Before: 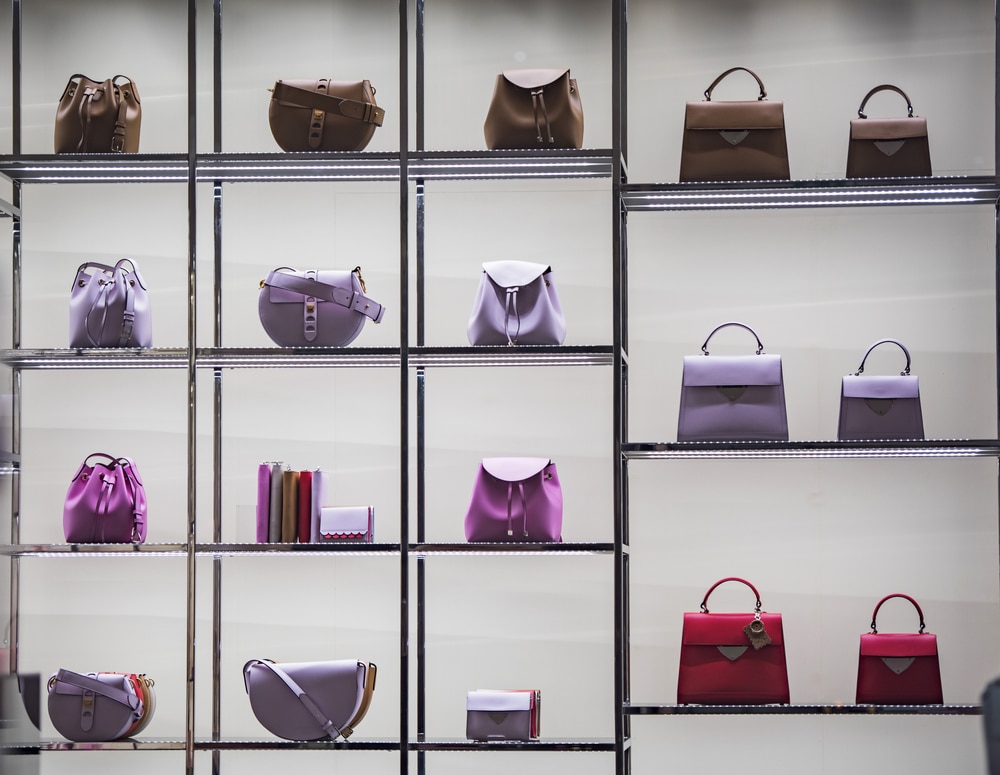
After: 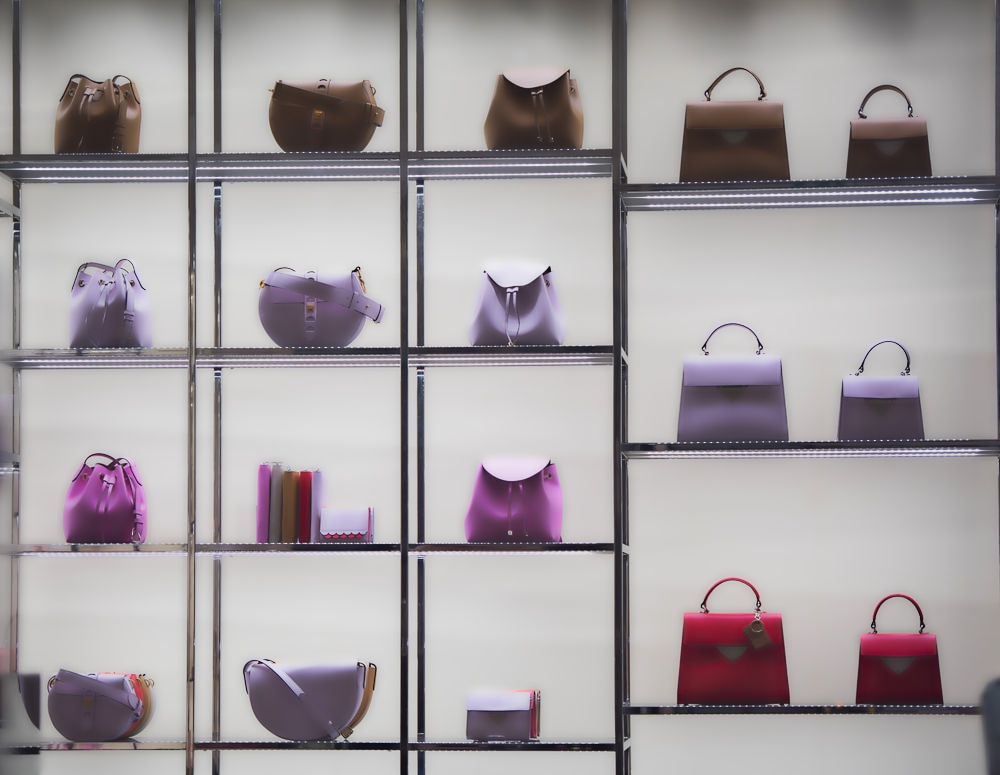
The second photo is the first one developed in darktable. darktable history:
tone equalizer: on, module defaults
lowpass: radius 4, soften with bilateral filter, unbound 0
